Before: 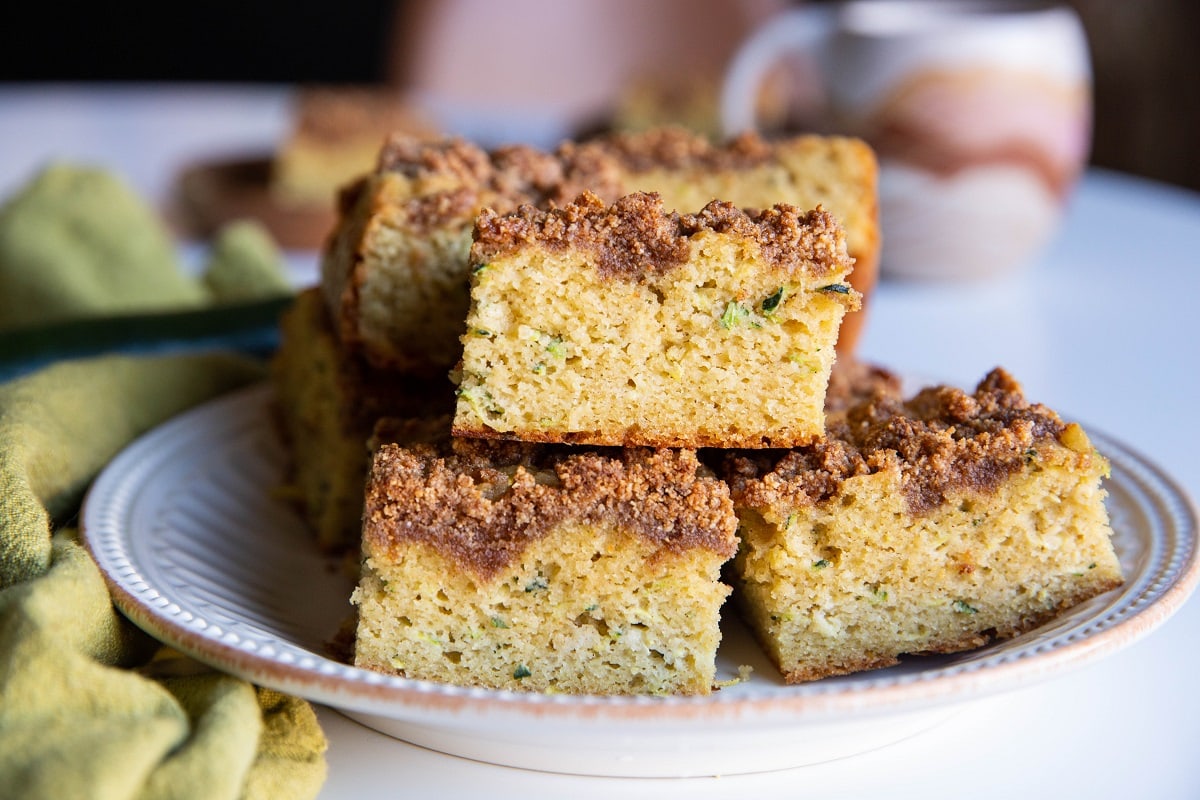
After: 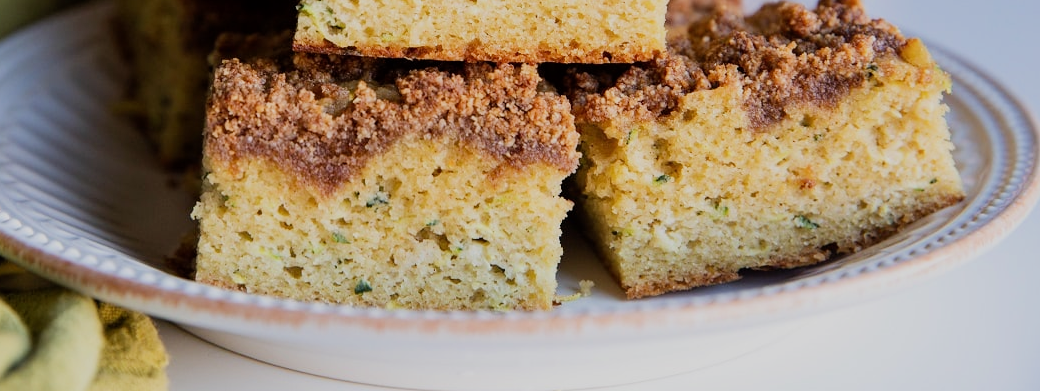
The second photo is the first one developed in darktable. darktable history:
filmic rgb: black relative exposure -16 EV, white relative exposure 4.97 EV, hardness 6.25
crop and rotate: left 13.306%, top 48.129%, bottom 2.928%
